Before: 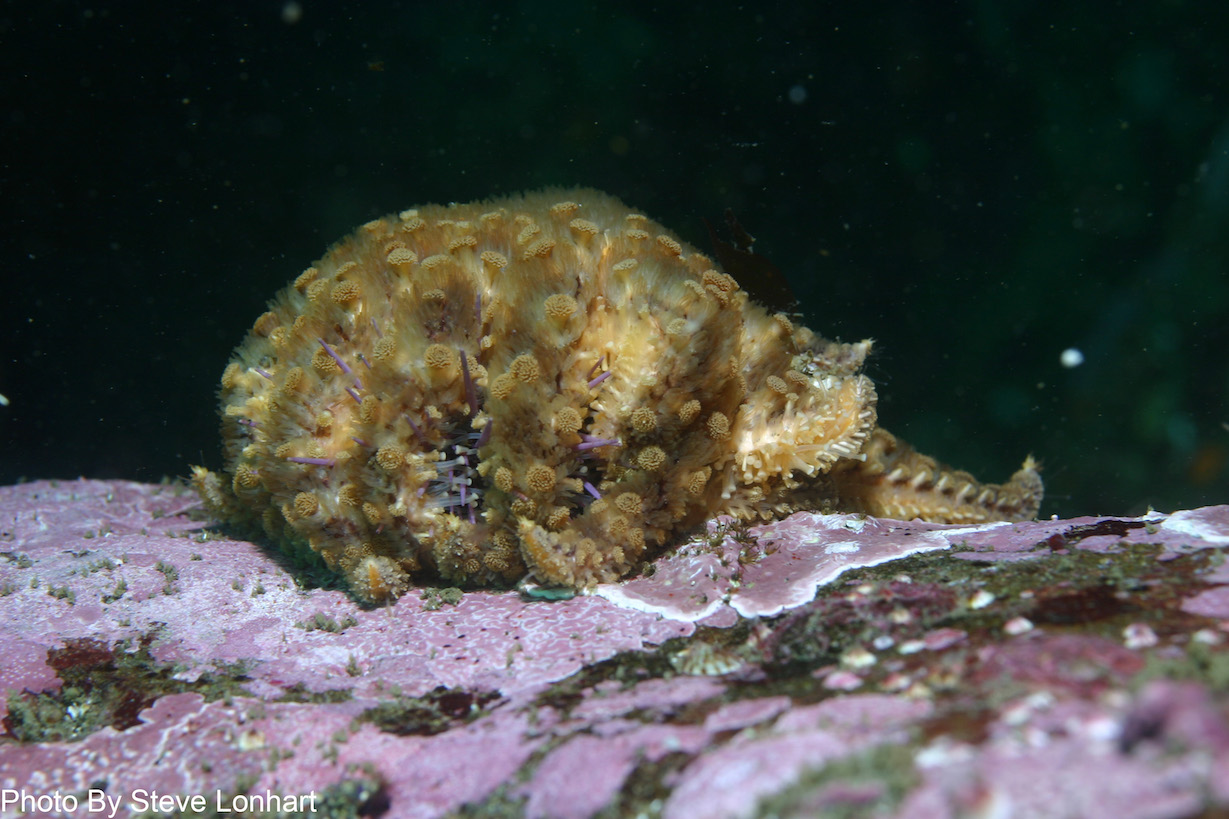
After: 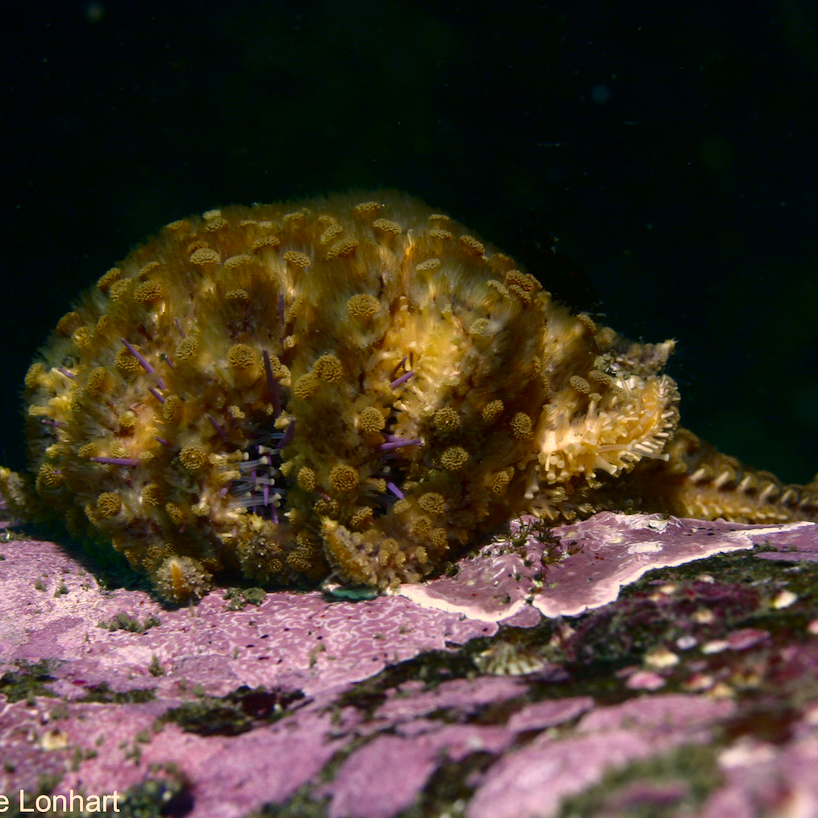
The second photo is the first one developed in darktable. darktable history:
color correction: highlights a* 15.01, highlights b* 32.32
color calibration: illuminant as shot in camera, x 0.358, y 0.373, temperature 4628.91 K
contrast brightness saturation: contrast 0.128, brightness -0.245, saturation 0.137
crop and rotate: left 16.11%, right 17.303%
